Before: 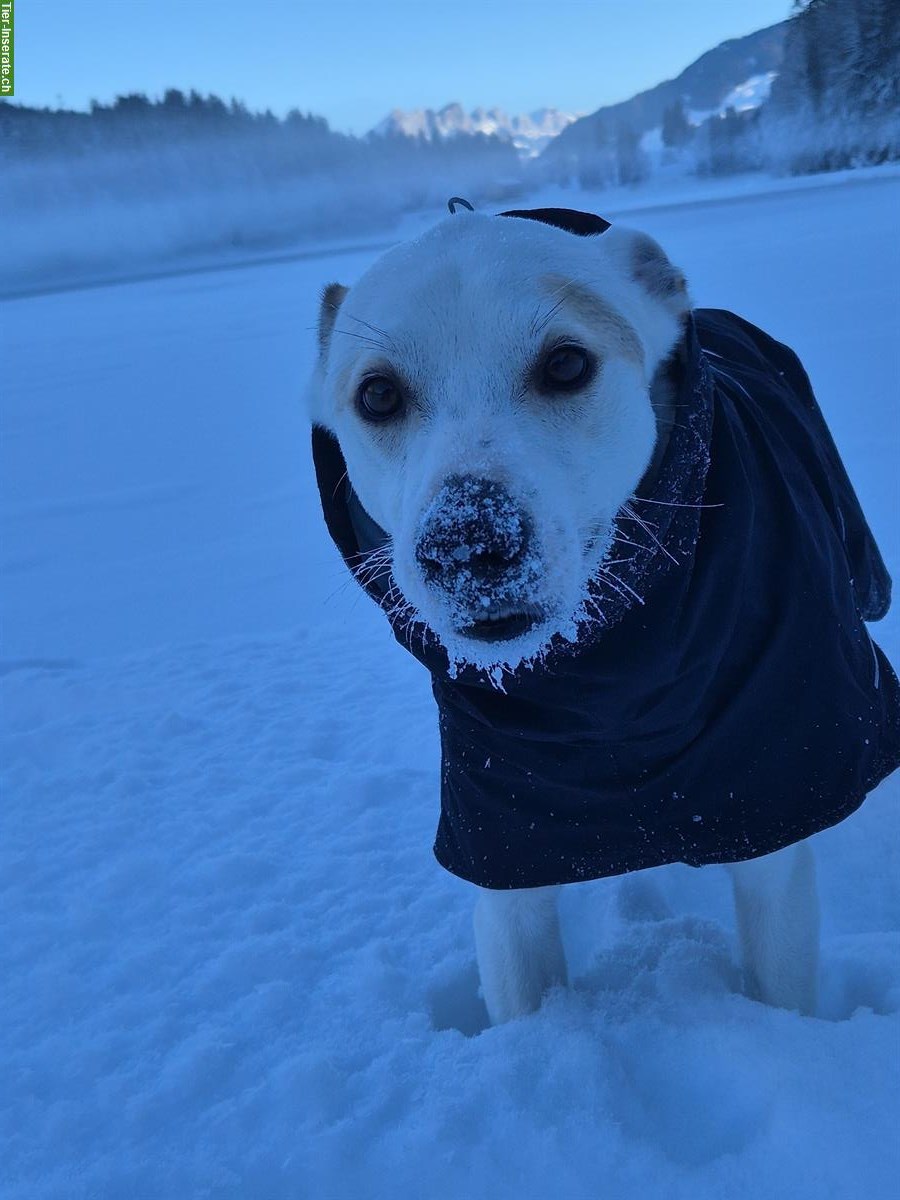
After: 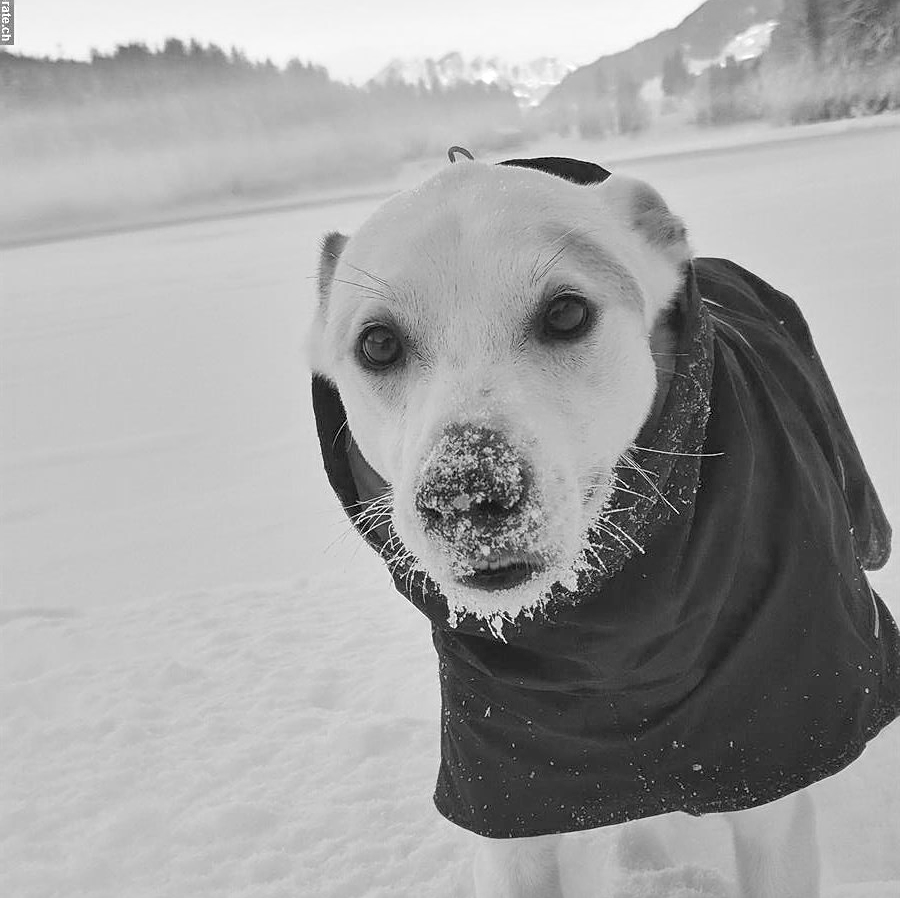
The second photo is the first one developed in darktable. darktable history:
contrast brightness saturation: brightness 0.189, saturation -0.493
sharpen: on, module defaults
exposure: black level correction 0, exposure 0.5 EV, compensate highlight preservation false
color zones: curves: ch1 [(0, 0.34) (0.143, 0.164) (0.286, 0.152) (0.429, 0.176) (0.571, 0.173) (0.714, 0.188) (0.857, 0.199) (1, 0.34)]
crop: top 4.273%, bottom 20.852%
color calibration: output gray [0.267, 0.423, 0.267, 0], illuminant as shot in camera, x 0.378, y 0.381, temperature 4090 K
